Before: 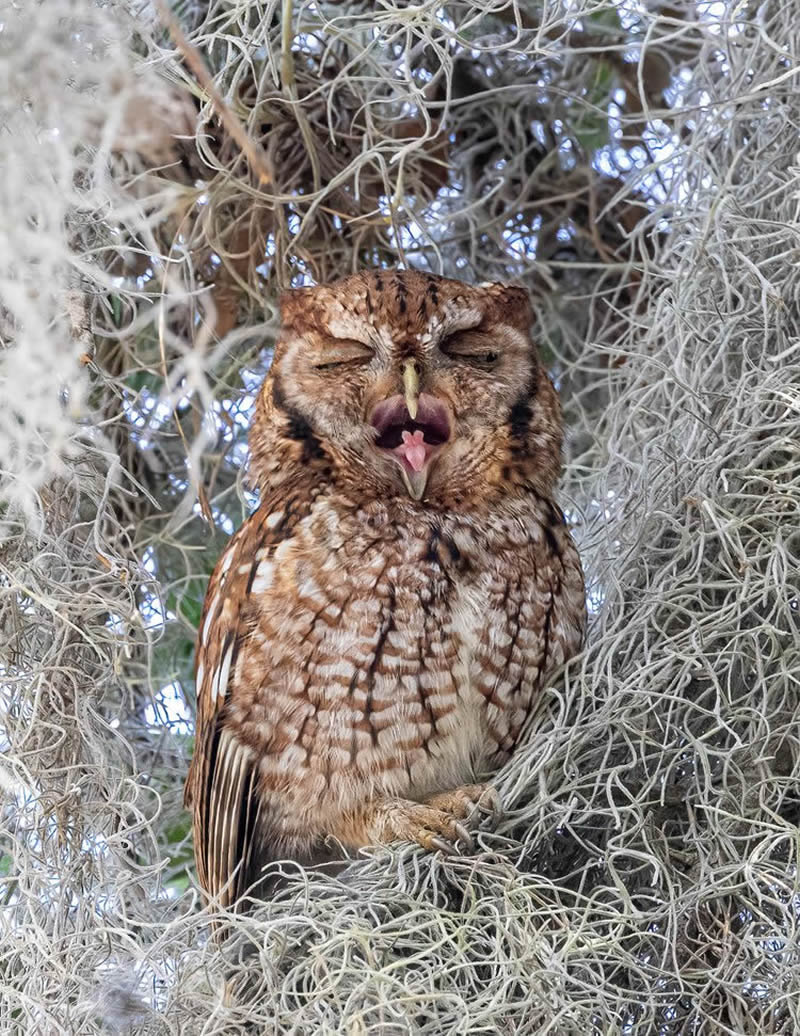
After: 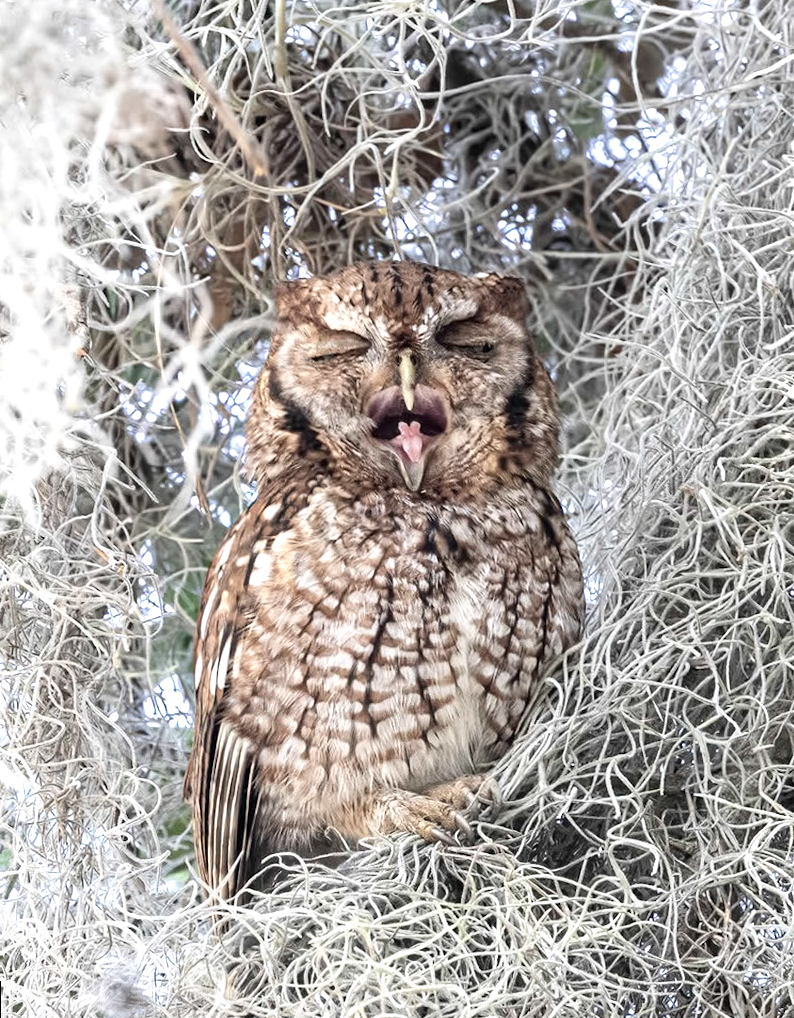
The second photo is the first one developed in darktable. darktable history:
rotate and perspective: rotation -0.45°, automatic cropping original format, crop left 0.008, crop right 0.992, crop top 0.012, crop bottom 0.988
contrast brightness saturation: contrast 0.1, saturation -0.36
exposure: exposure 0.648 EV, compensate highlight preservation false
